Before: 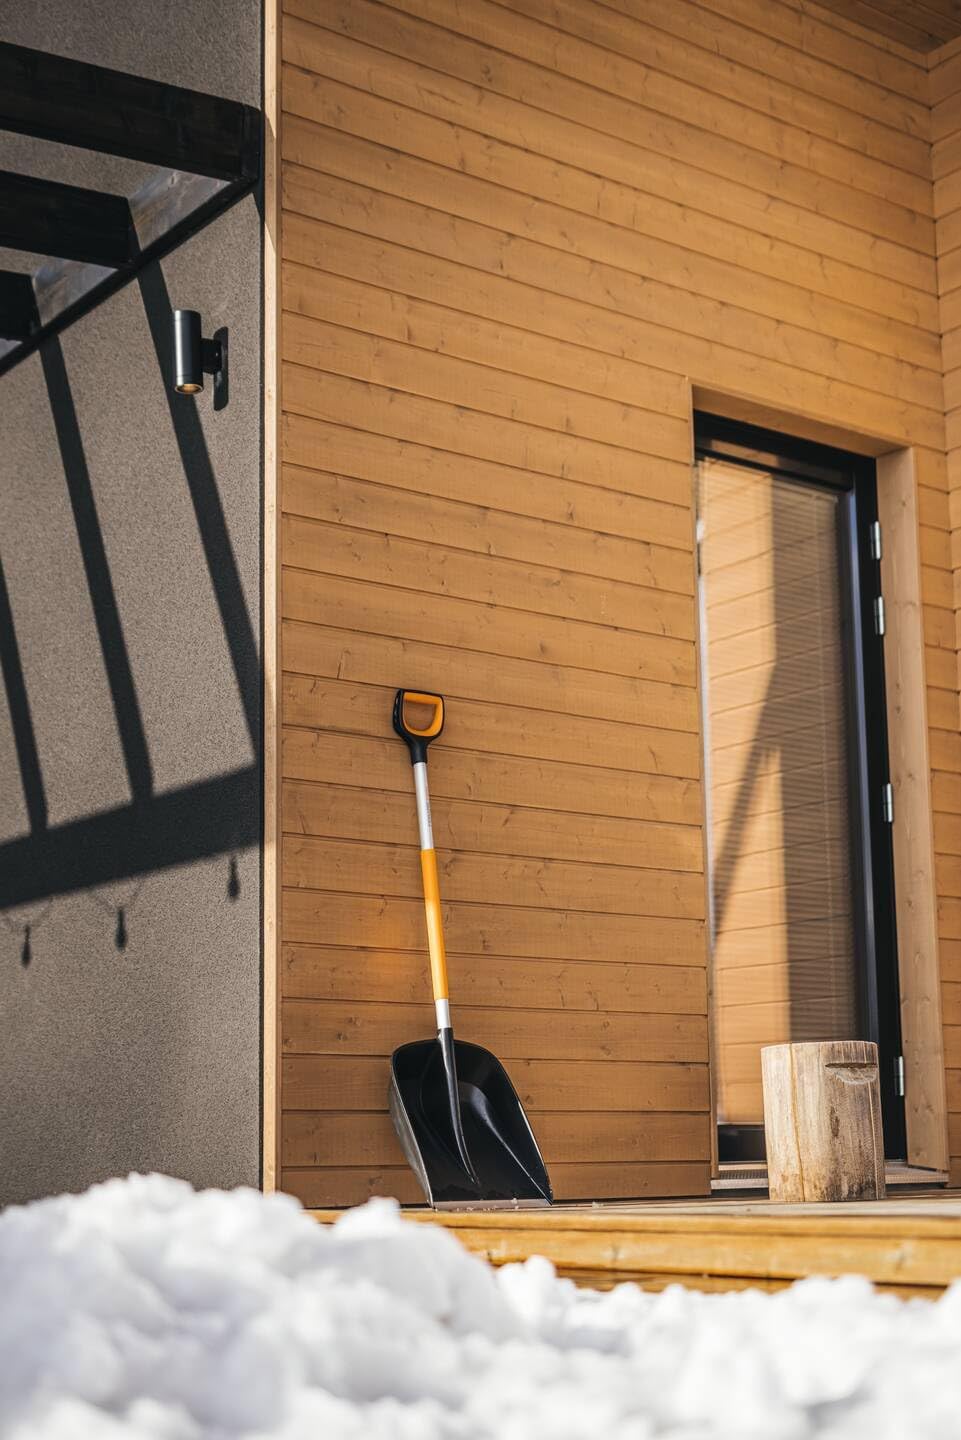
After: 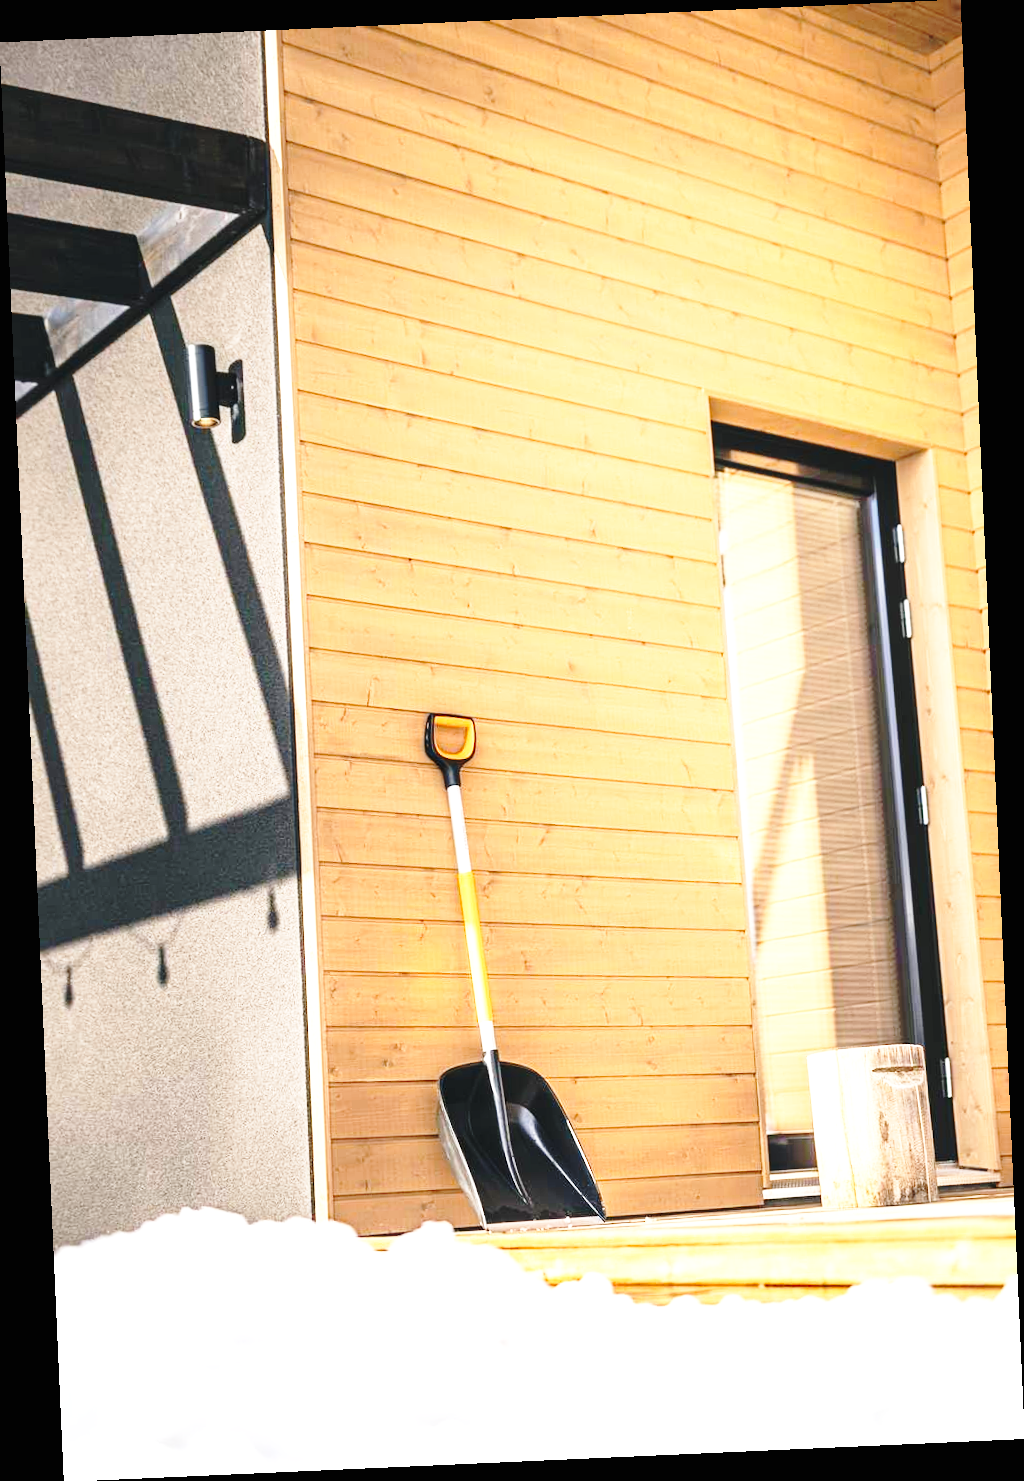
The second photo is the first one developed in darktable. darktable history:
base curve: curves: ch0 [(0, 0) (0.032, 0.037) (0.105, 0.228) (0.435, 0.76) (0.856, 0.983) (1, 1)], preserve colors none
exposure: black level correction 0, exposure 1.125 EV, compensate exposure bias true, compensate highlight preservation false
rotate and perspective: rotation -2.56°, automatic cropping off
